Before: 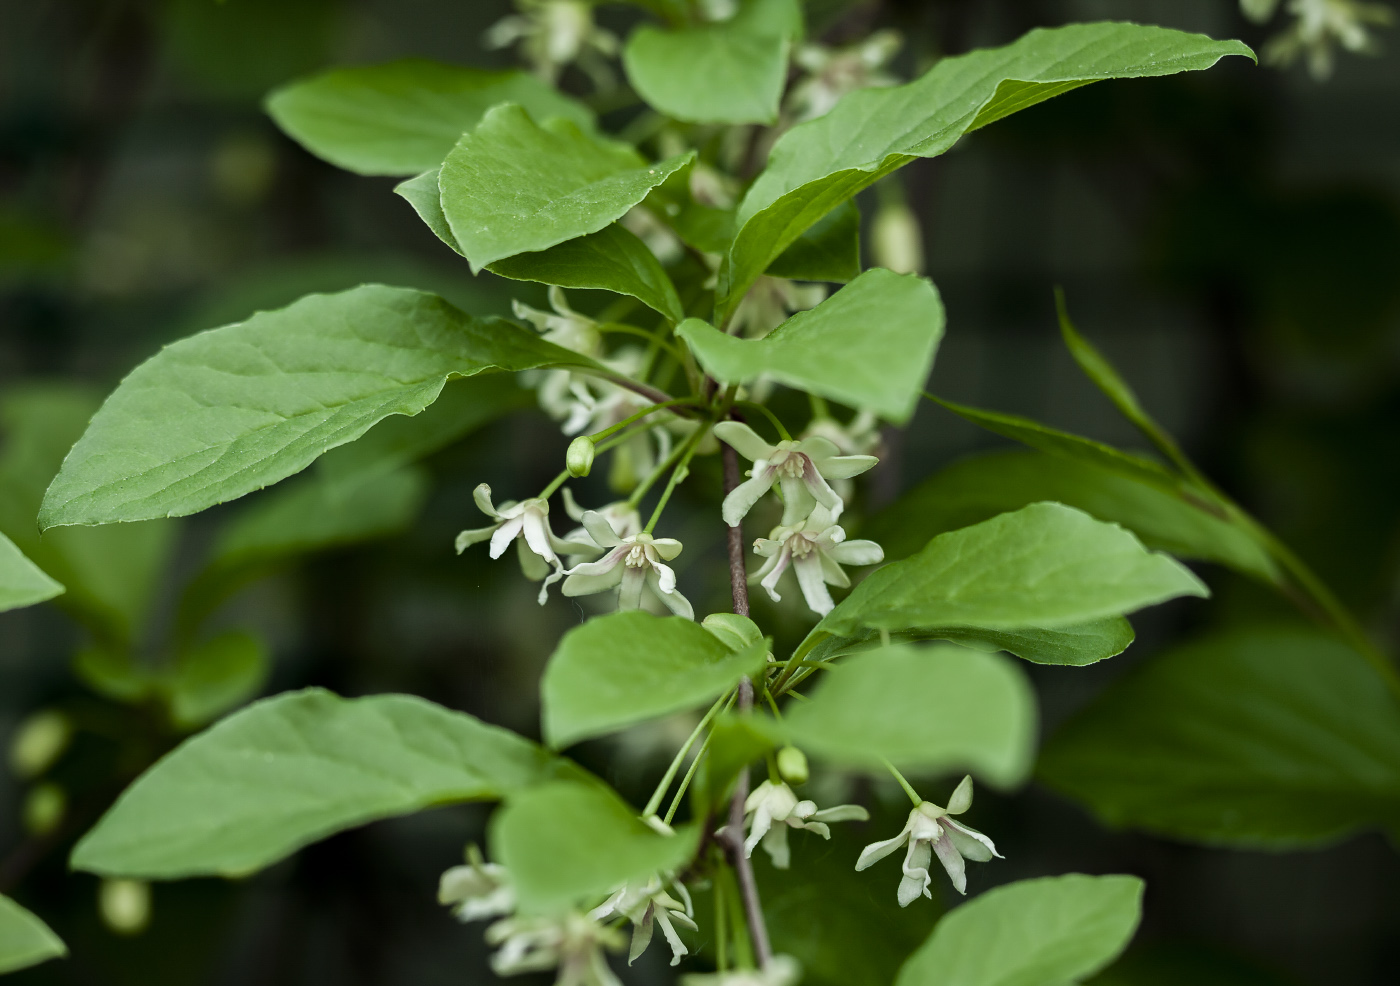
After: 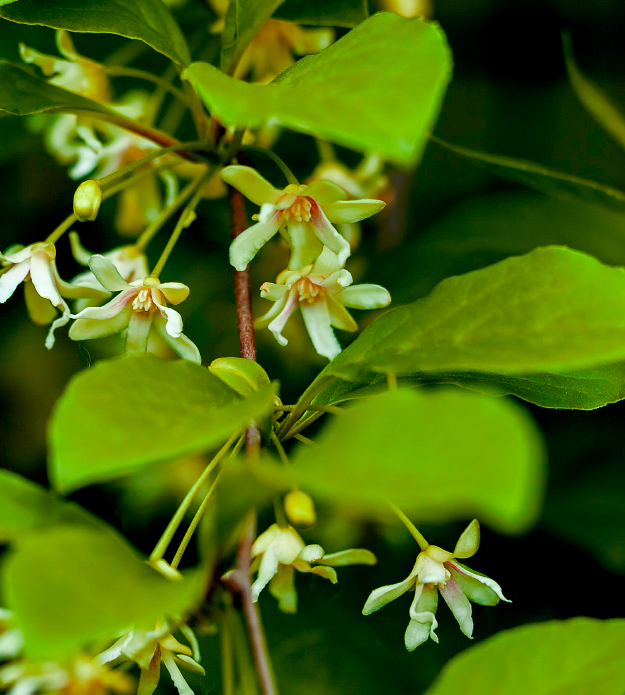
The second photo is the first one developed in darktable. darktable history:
crop: left 35.257%, top 25.971%, right 20.084%, bottom 3.457%
exposure: compensate highlight preservation false
color balance rgb: global offset › luminance -0.505%, linear chroma grading › shadows 9.31%, linear chroma grading › highlights 9.262%, linear chroma grading › global chroma 15.076%, linear chroma grading › mid-tones 14.858%, perceptual saturation grading › global saturation 39.422%, perceptual saturation grading › highlights -24.996%, perceptual saturation grading › mid-tones 35.201%, perceptual saturation grading › shadows 35.302%
shadows and highlights: shadows -0.681, highlights 40.53
color zones: curves: ch1 [(0.24, 0.634) (0.75, 0.5)]; ch2 [(0.253, 0.437) (0.745, 0.491)]
